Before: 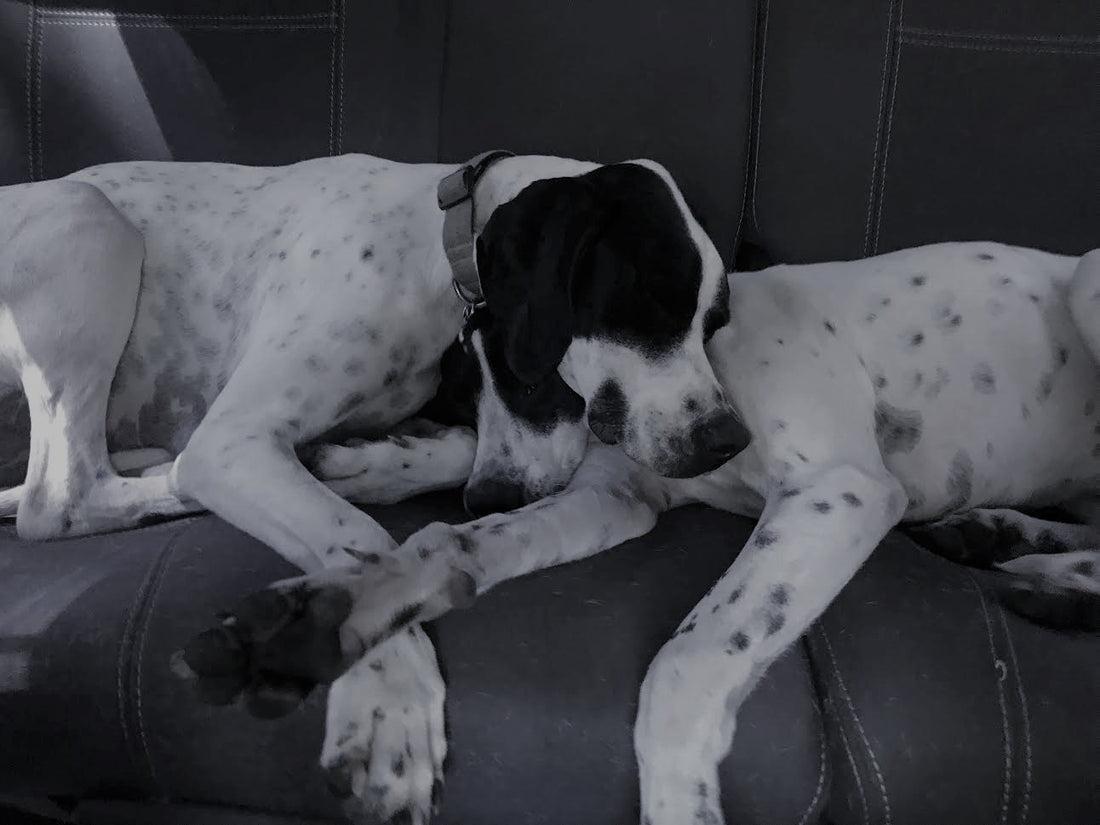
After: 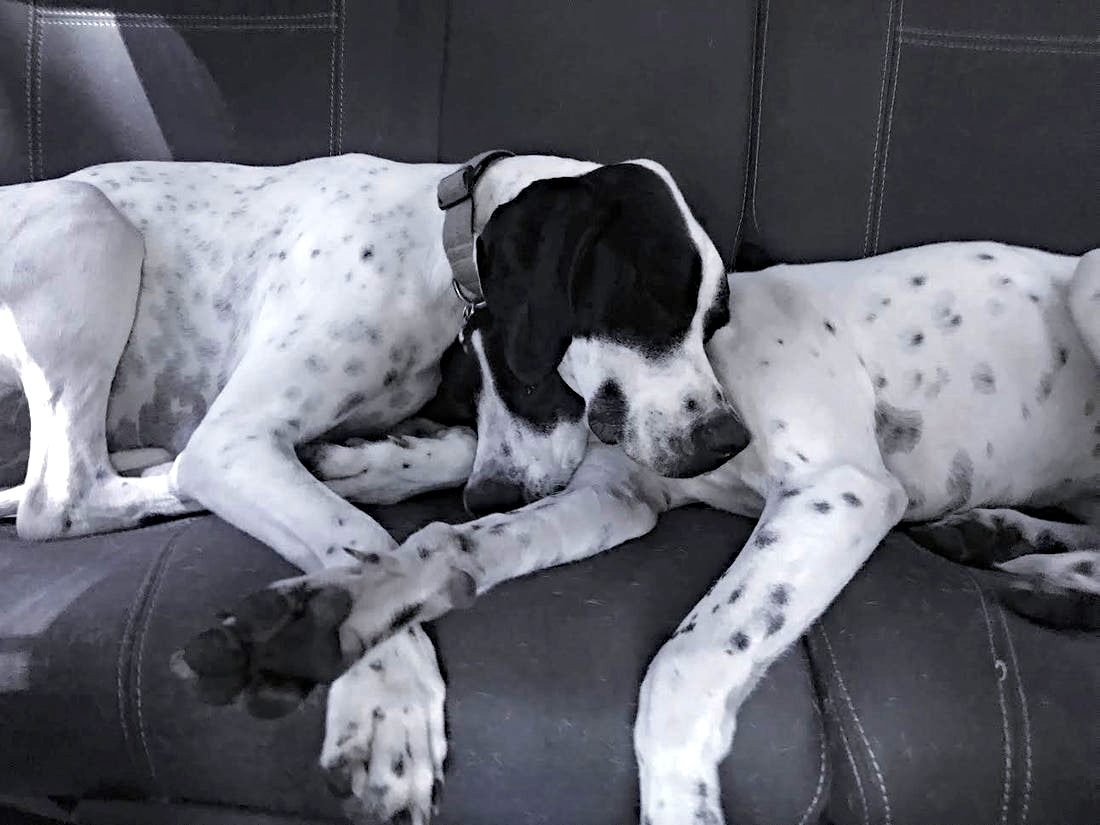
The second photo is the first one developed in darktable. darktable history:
exposure: black level correction 0, exposure 1.442 EV, compensate exposure bias true, compensate highlight preservation false
haze removal: compatibility mode true, adaptive false
